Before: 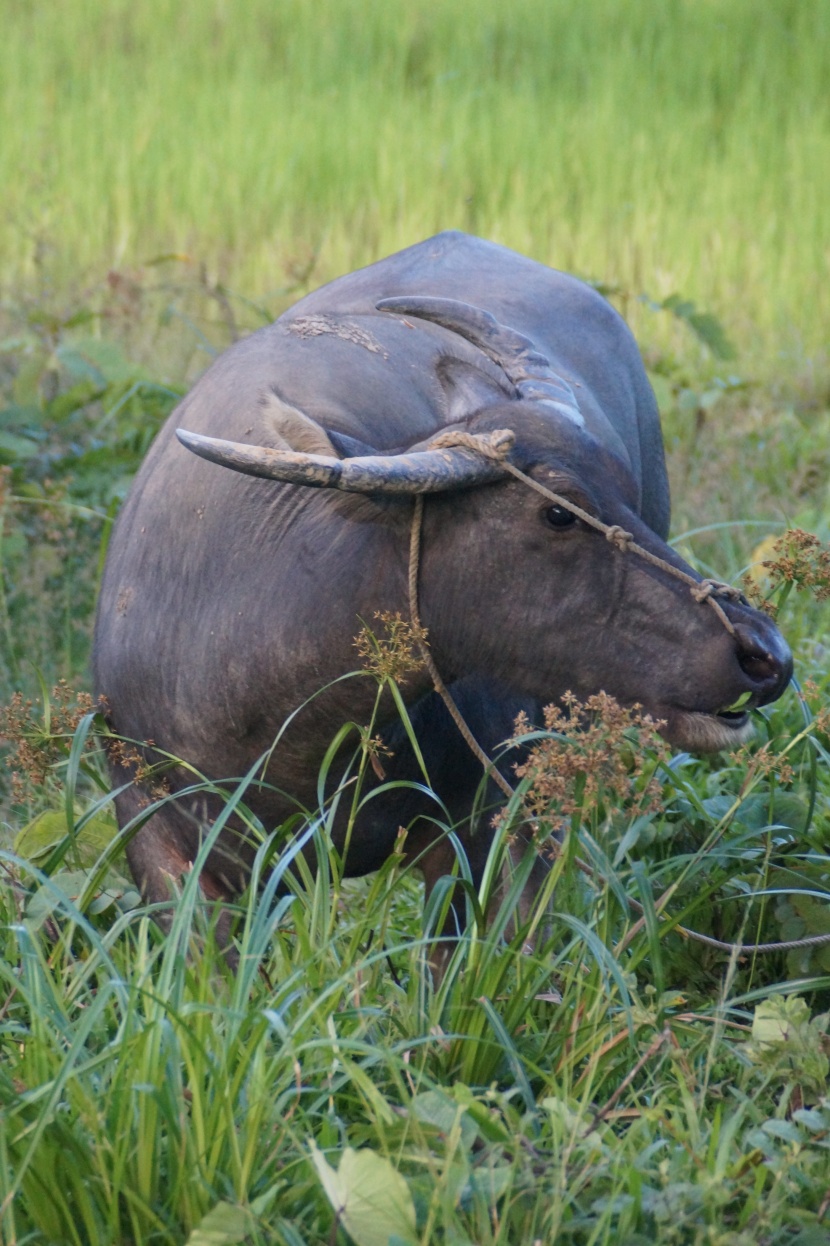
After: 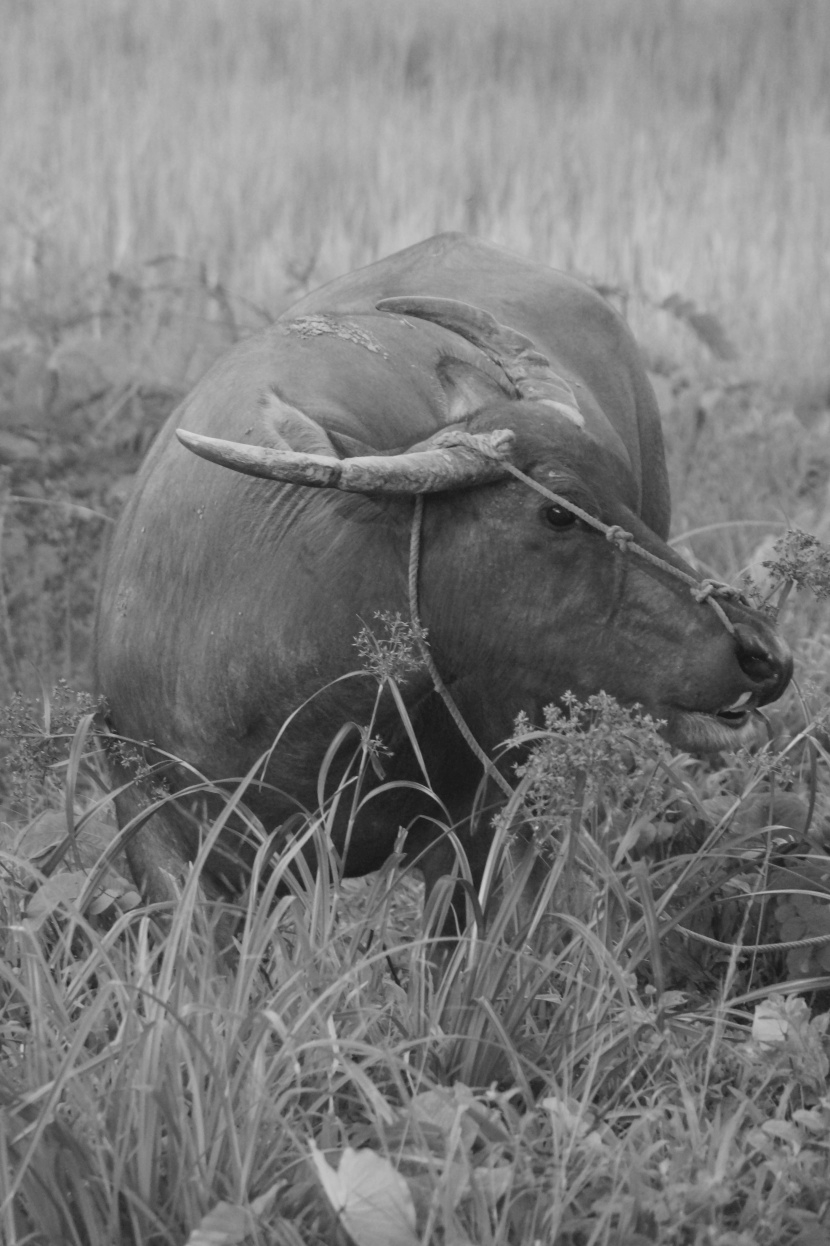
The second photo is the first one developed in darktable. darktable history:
monochrome: on, module defaults
contrast brightness saturation: contrast -0.1, saturation -0.1
